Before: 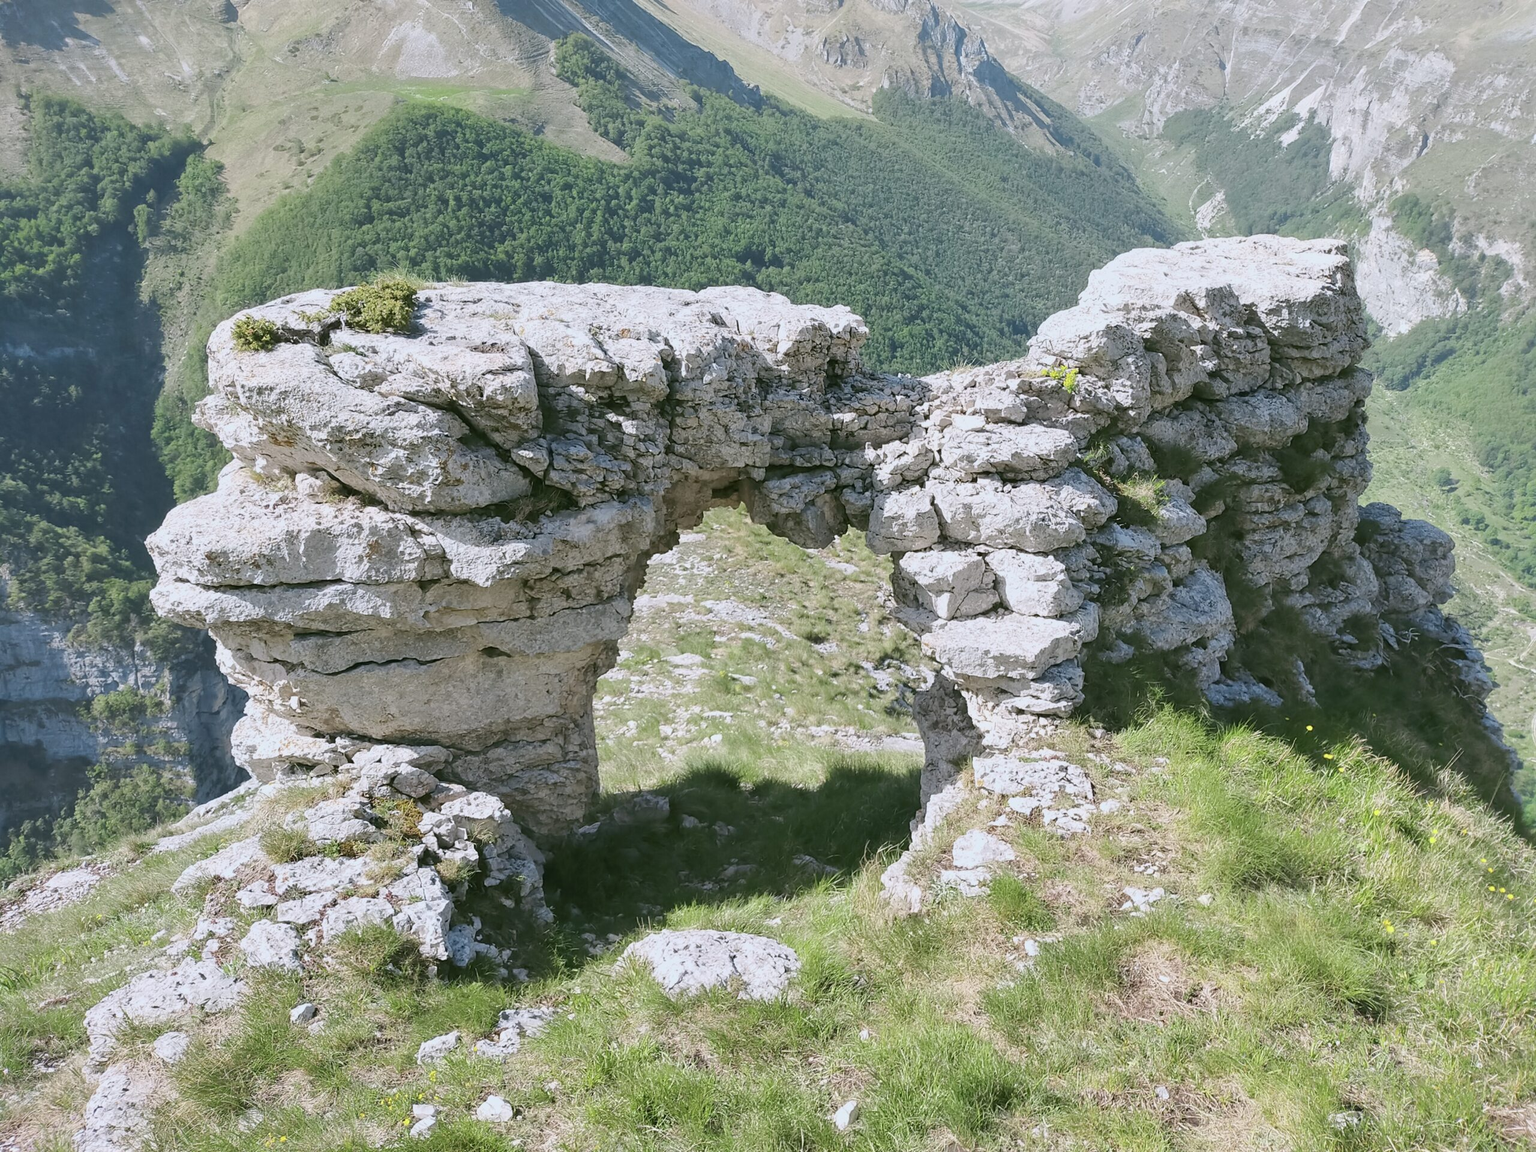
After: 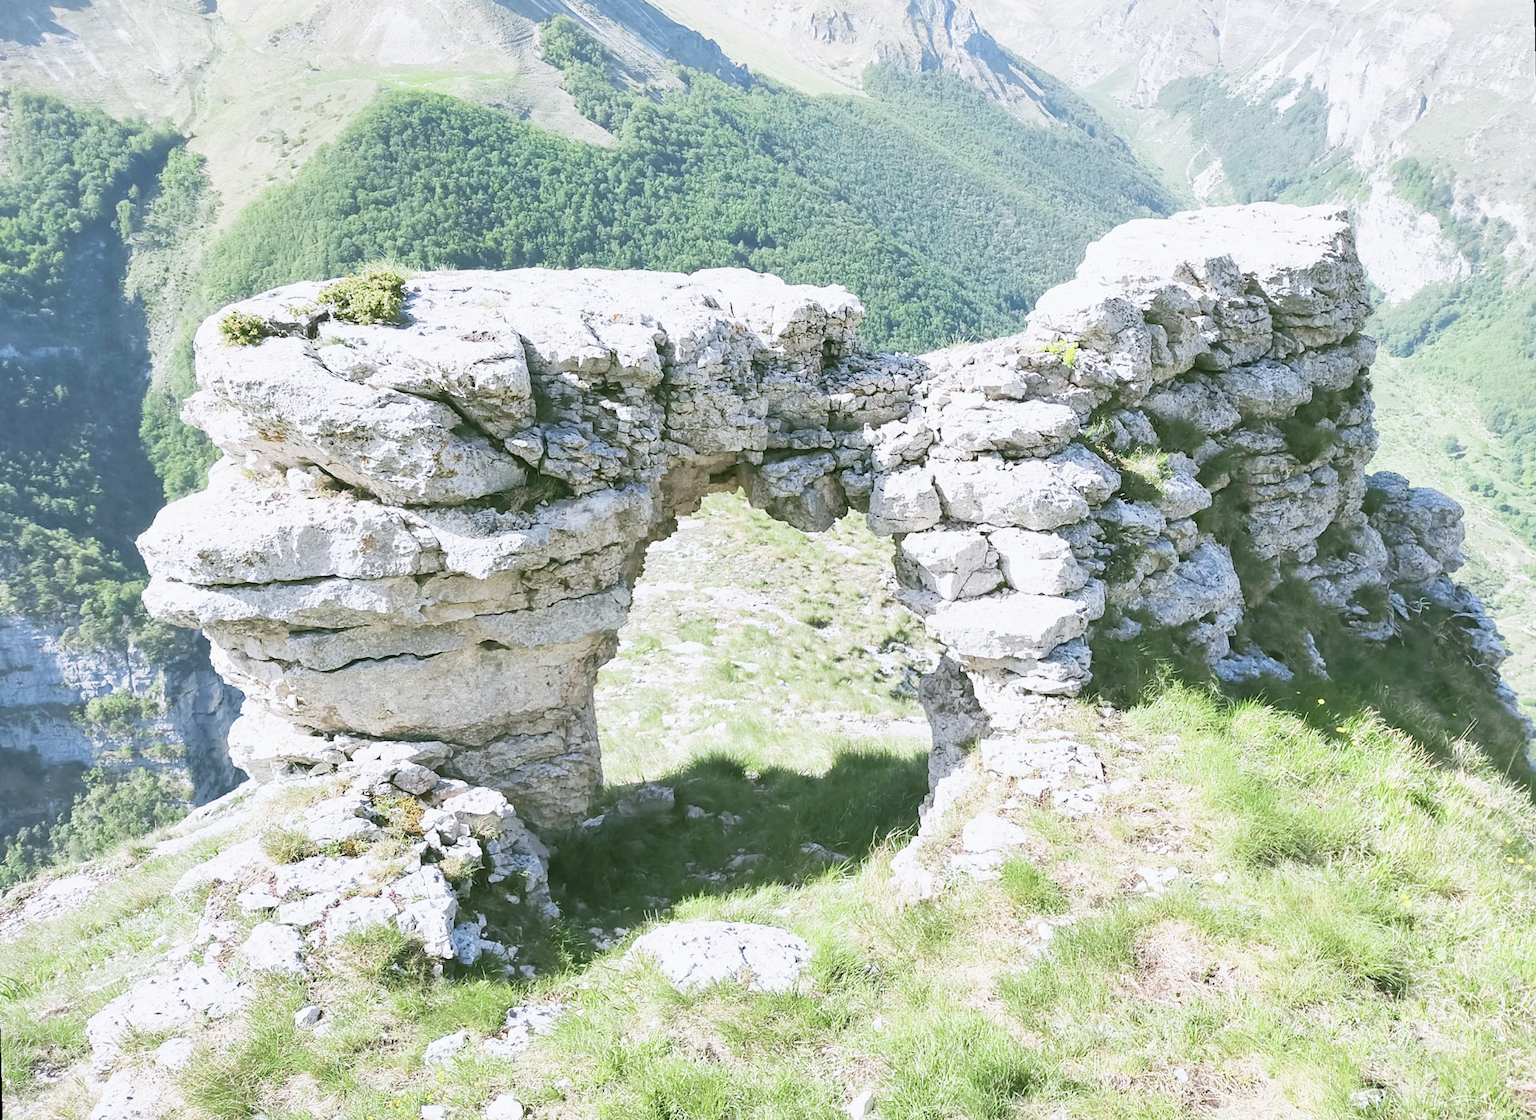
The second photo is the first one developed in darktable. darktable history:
exposure: black level correction 0, exposure 1.2 EV, compensate exposure bias true, compensate highlight preservation false
sigmoid: contrast 1.22, skew 0.65
white balance: red 0.983, blue 1.036
rotate and perspective: rotation -1.42°, crop left 0.016, crop right 0.984, crop top 0.035, crop bottom 0.965
